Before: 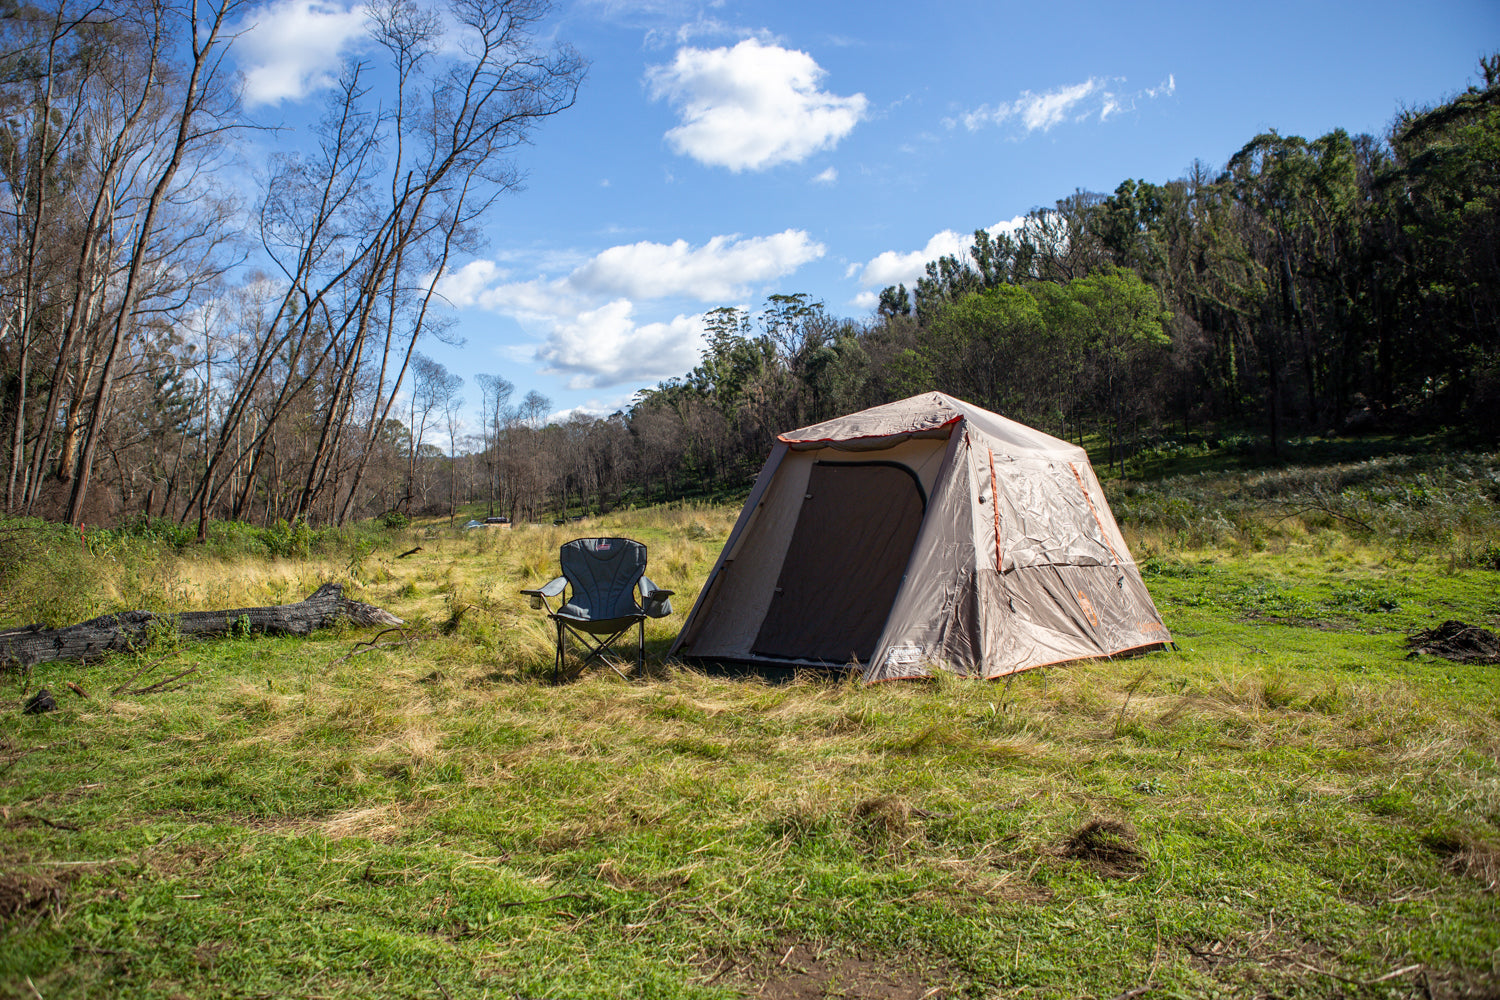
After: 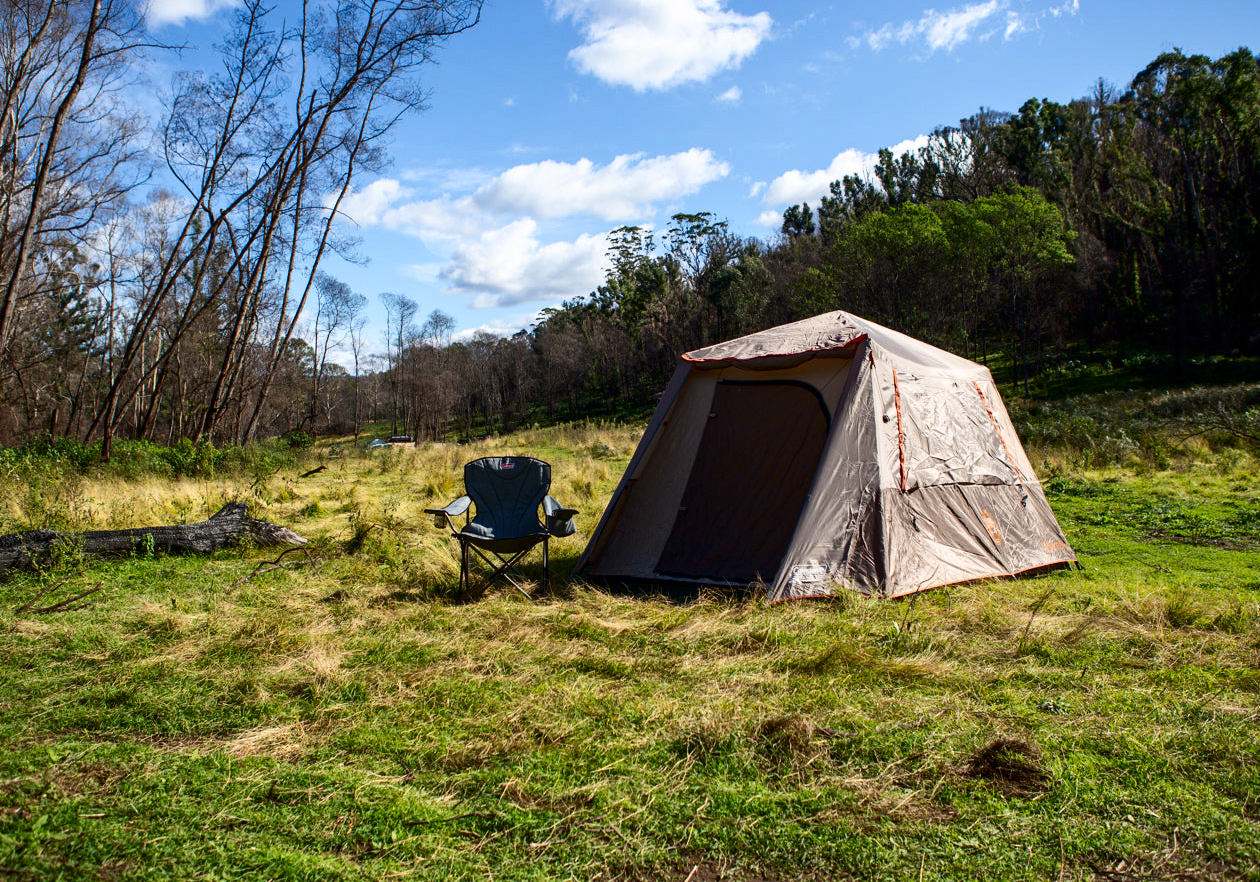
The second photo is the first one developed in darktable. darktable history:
contrast brightness saturation: contrast 0.2, brightness -0.11, saturation 0.1
crop: left 6.446%, top 8.188%, right 9.538%, bottom 3.548%
